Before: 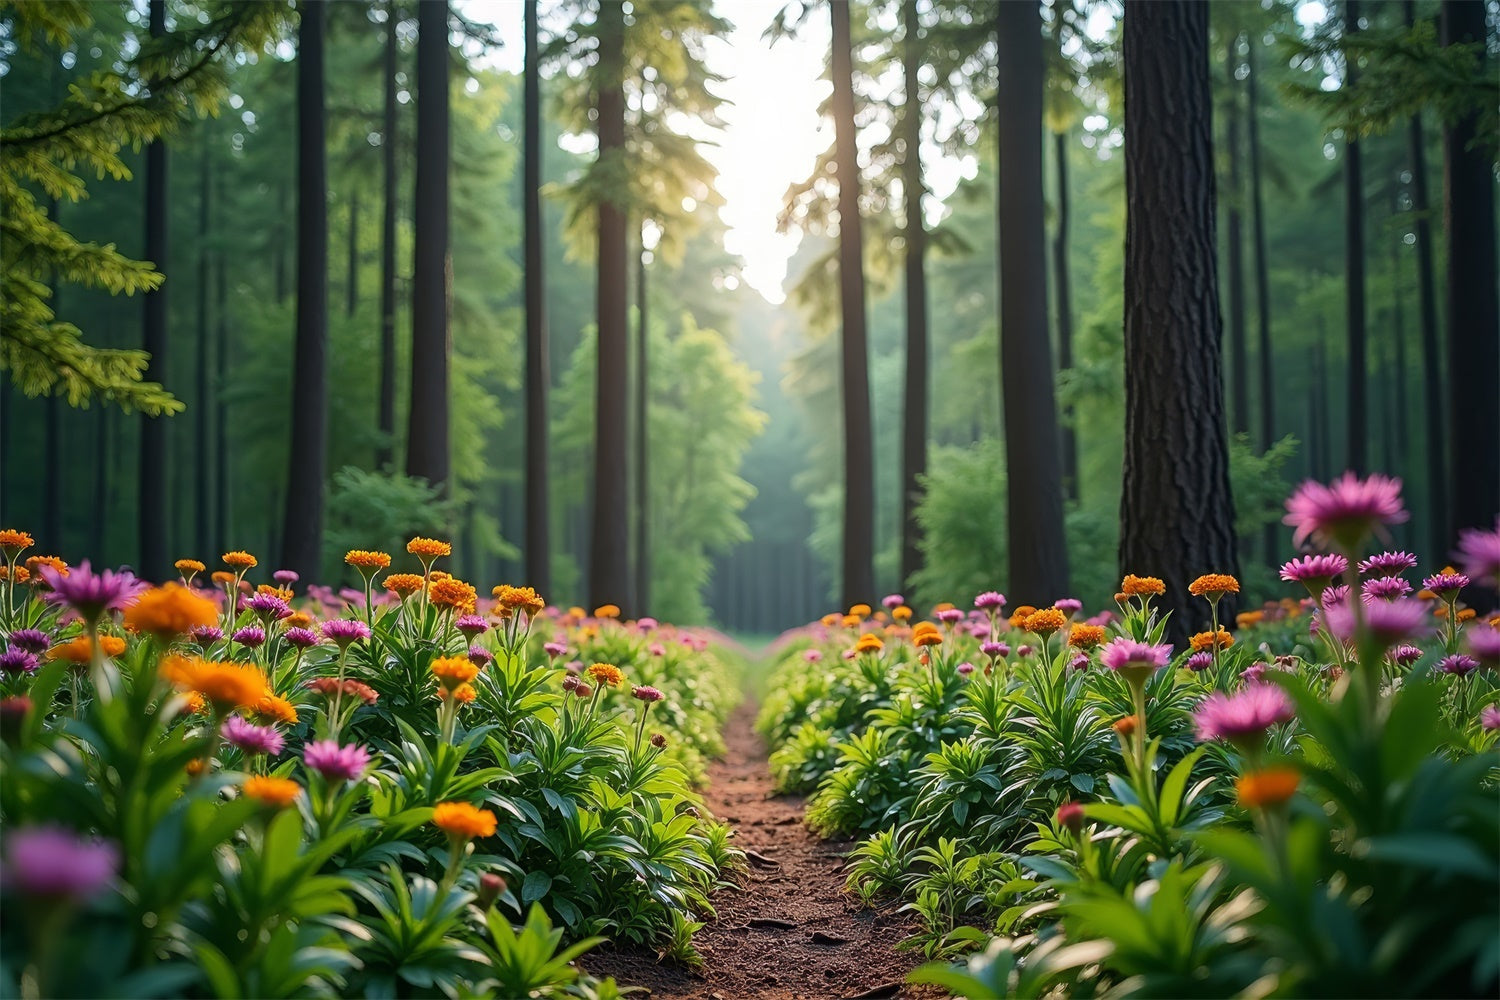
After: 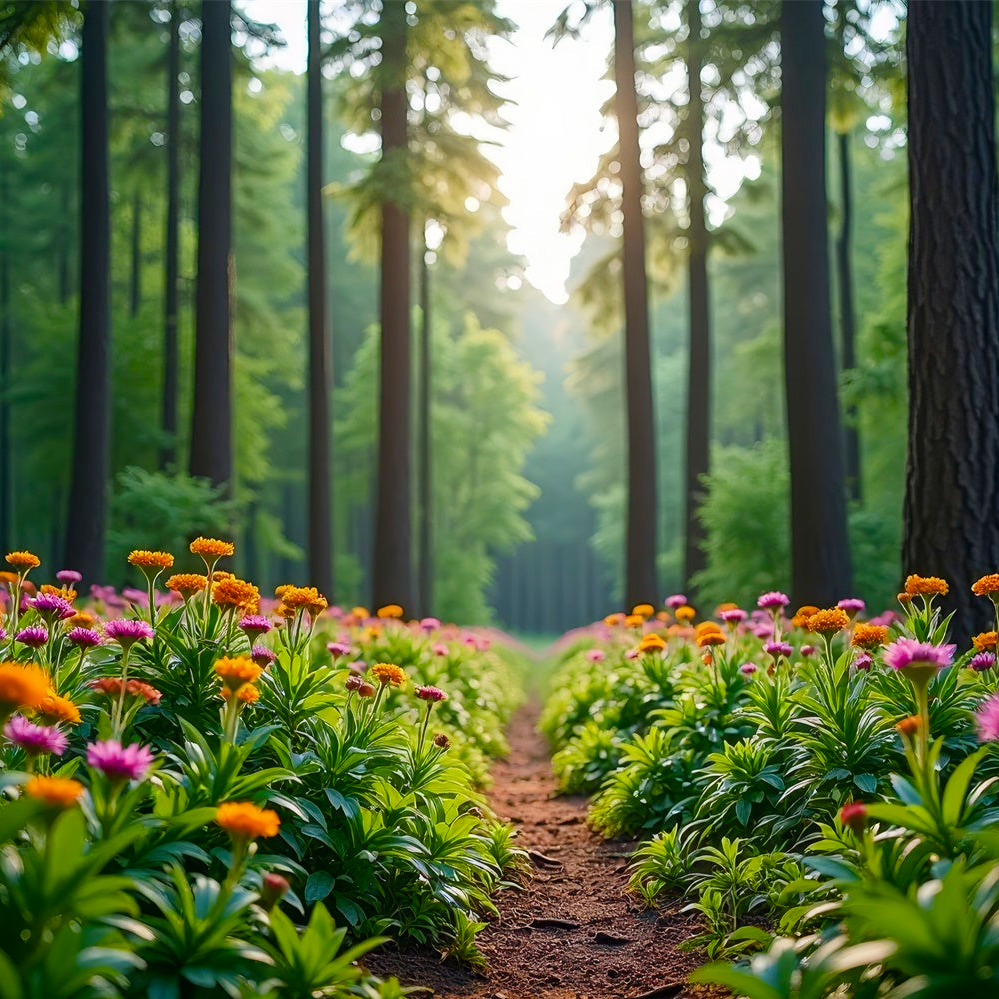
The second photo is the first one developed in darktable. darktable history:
color balance rgb: perceptual saturation grading › global saturation 20%, perceptual saturation grading › highlights -25.456%, perceptual saturation grading › shadows 24.836%, global vibrance 20%
crop and rotate: left 14.507%, right 18.871%
